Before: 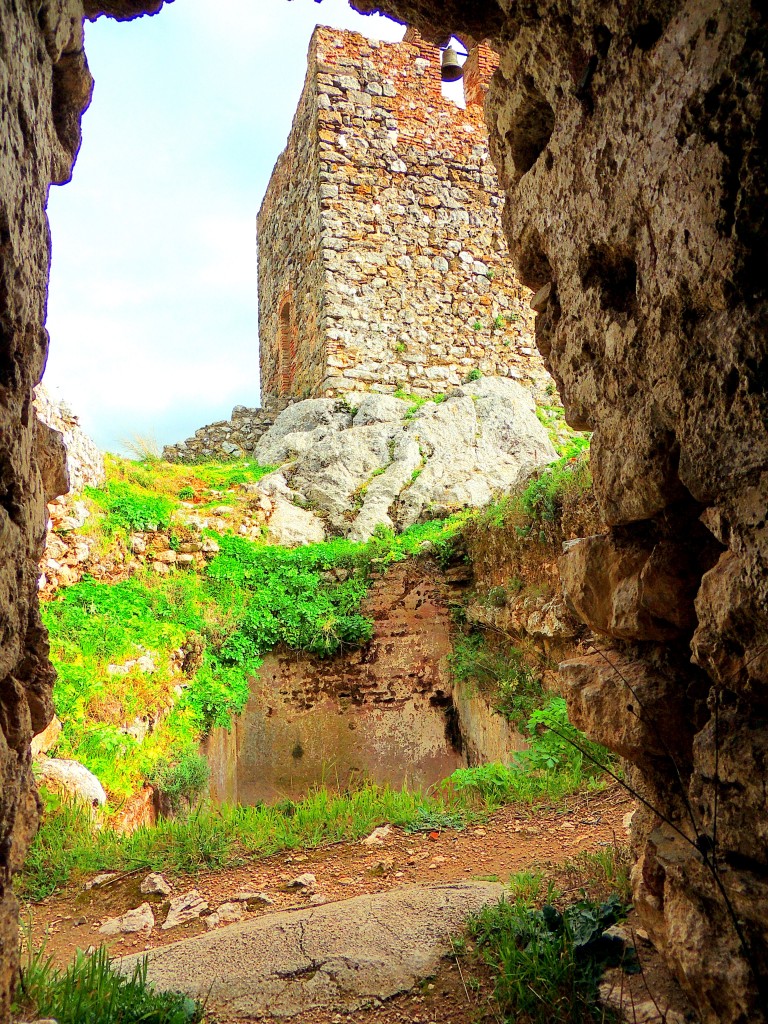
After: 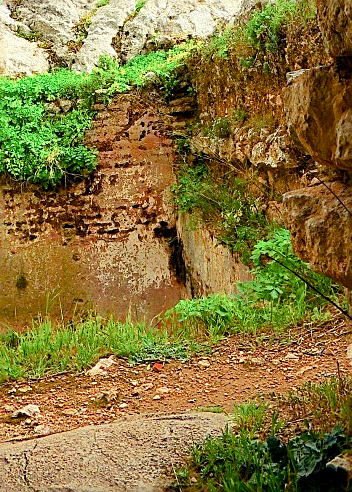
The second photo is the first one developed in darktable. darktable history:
crop: left 35.985%, top 45.824%, right 18.114%, bottom 6.107%
color balance rgb: perceptual saturation grading › global saturation 20%, perceptual saturation grading › highlights -50.2%, perceptual saturation grading › shadows 30.691%, global vibrance 20%
sharpen: on, module defaults
